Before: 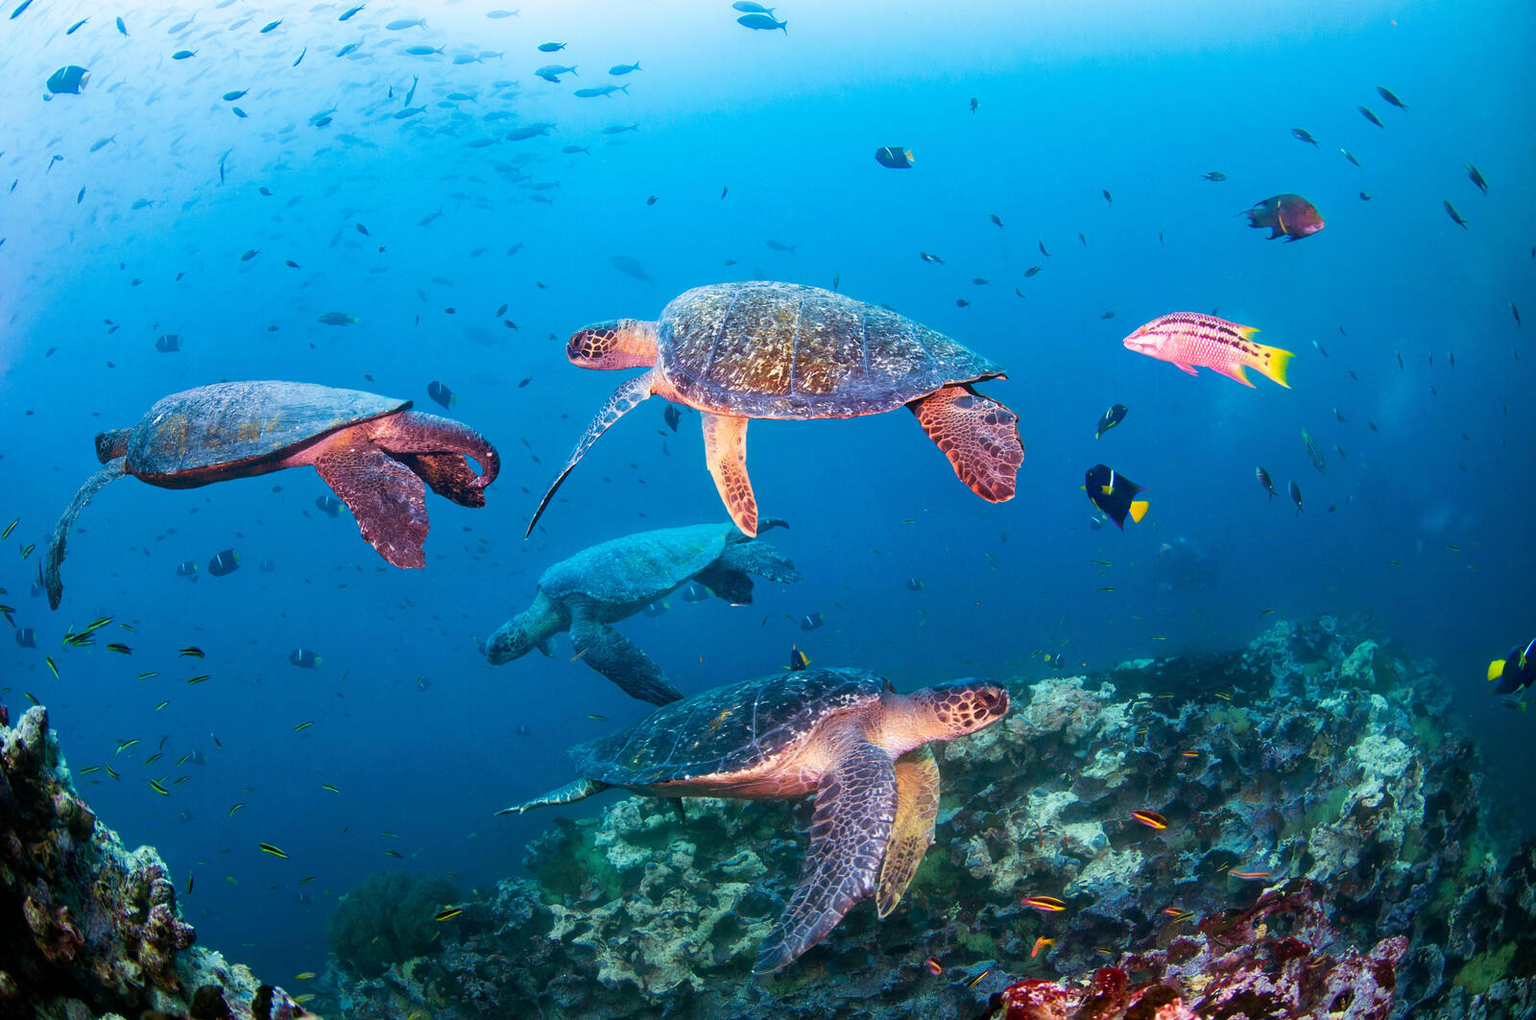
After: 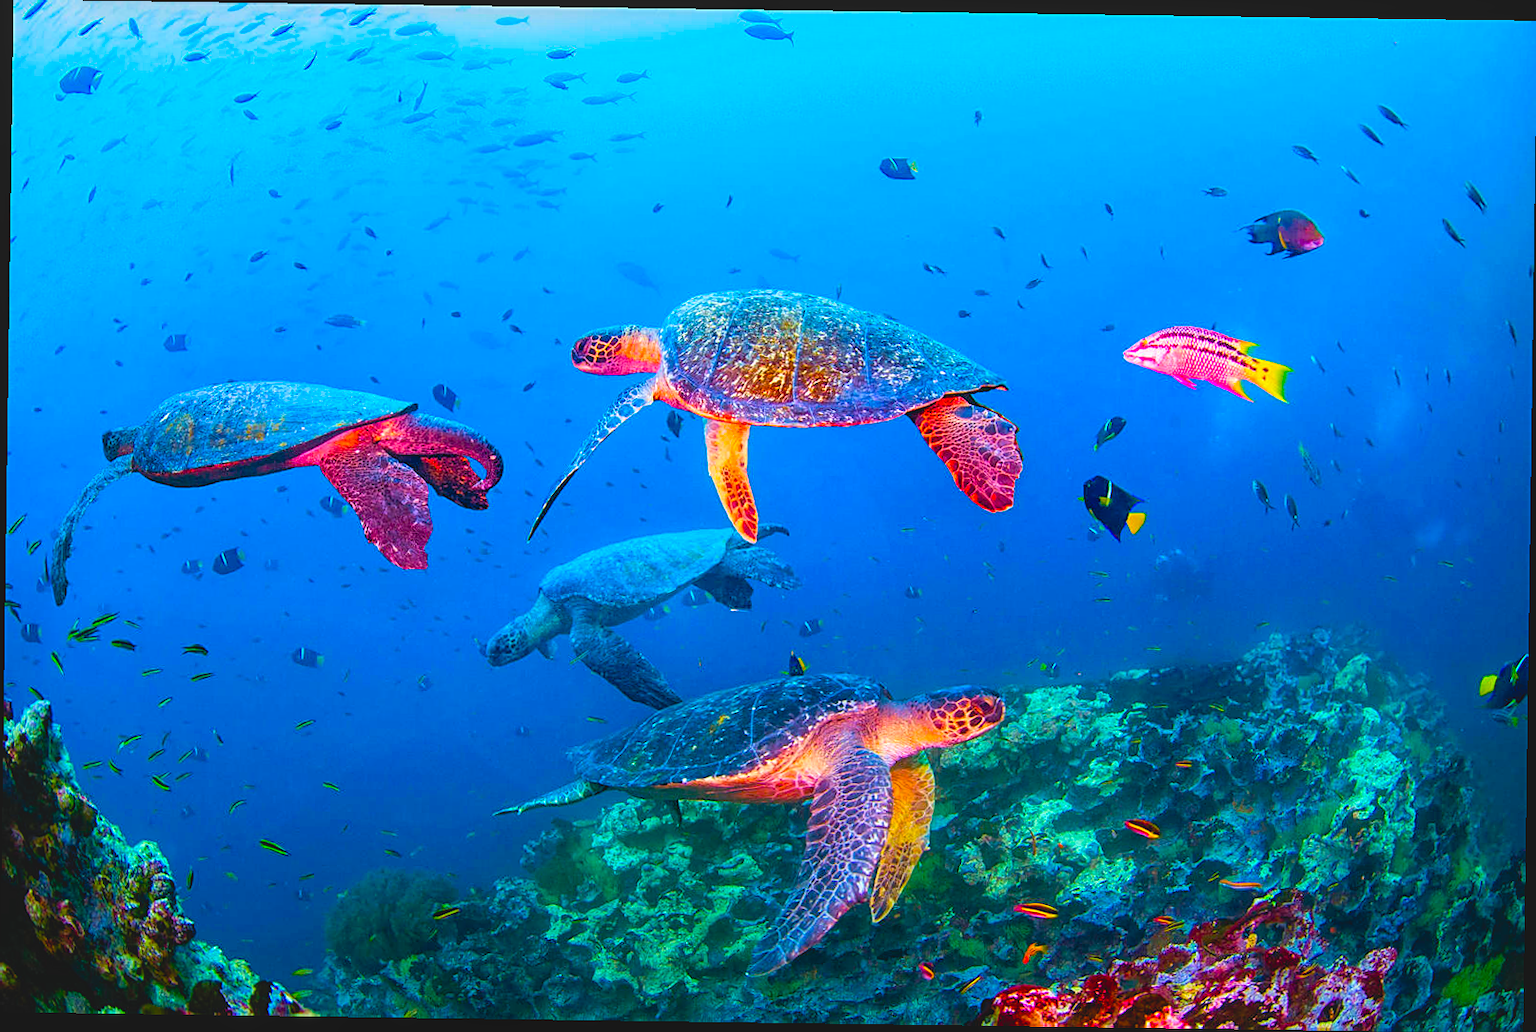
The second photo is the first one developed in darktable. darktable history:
local contrast: on, module defaults
exposure: exposure 0.178 EV, compensate exposure bias true, compensate highlight preservation false
contrast brightness saturation: contrast -0.19, saturation 0.19
rotate and perspective: rotation 0.8°, automatic cropping off
velvia: on, module defaults
sharpen: on, module defaults
color balance rgb: perceptual saturation grading › global saturation 100%
white balance: emerald 1
